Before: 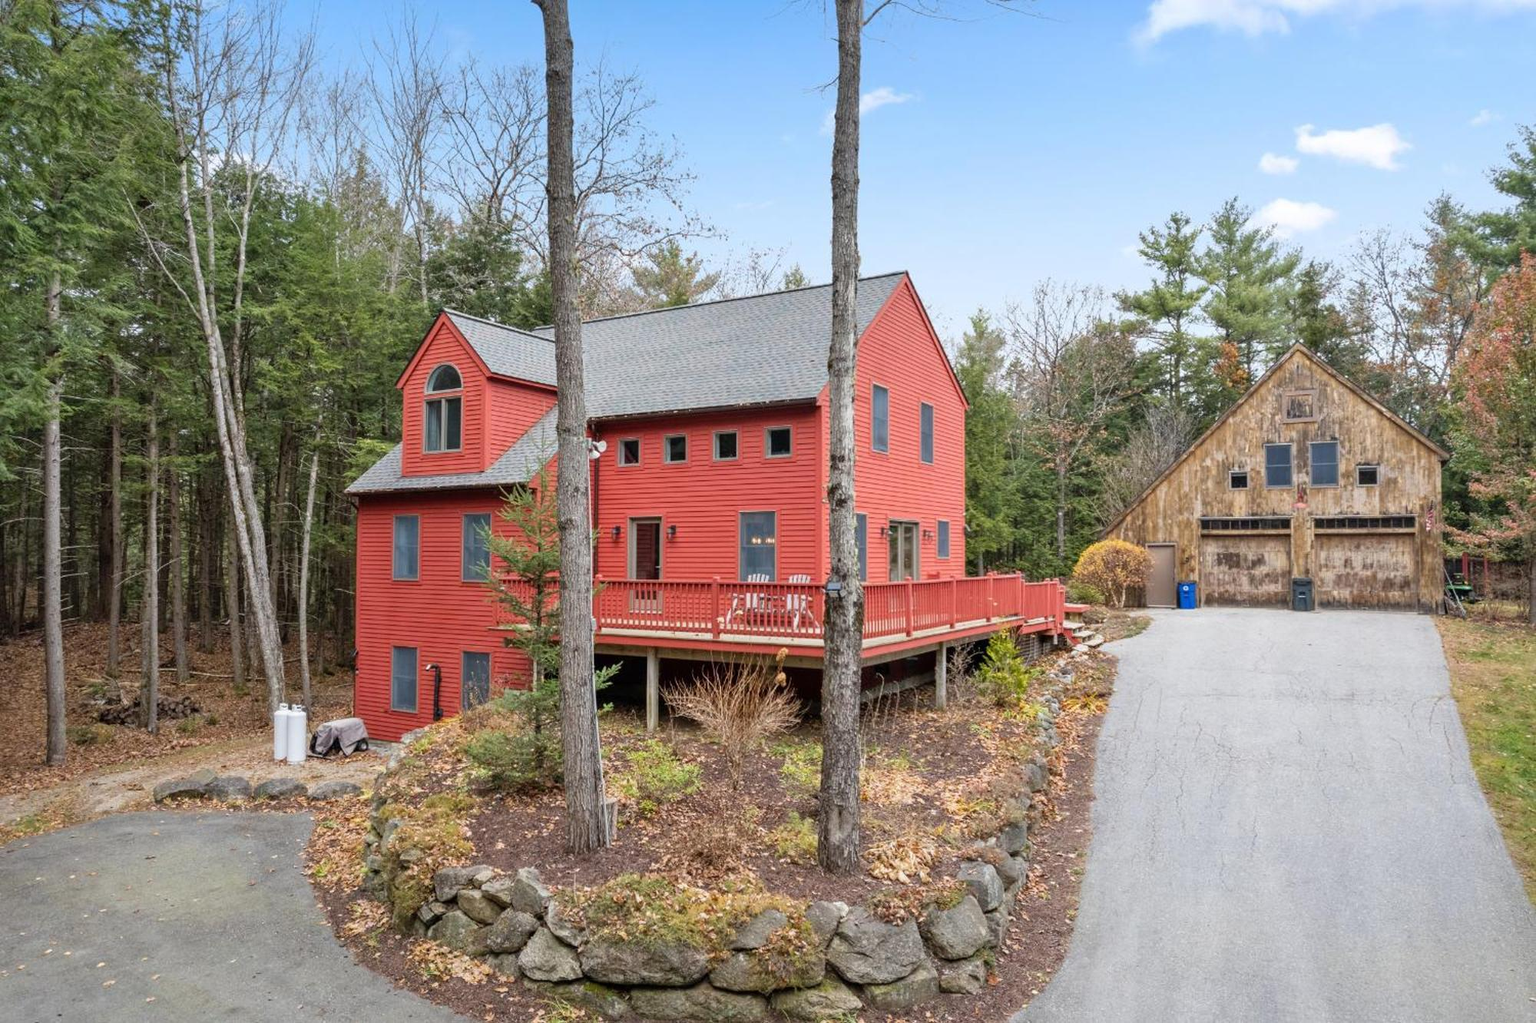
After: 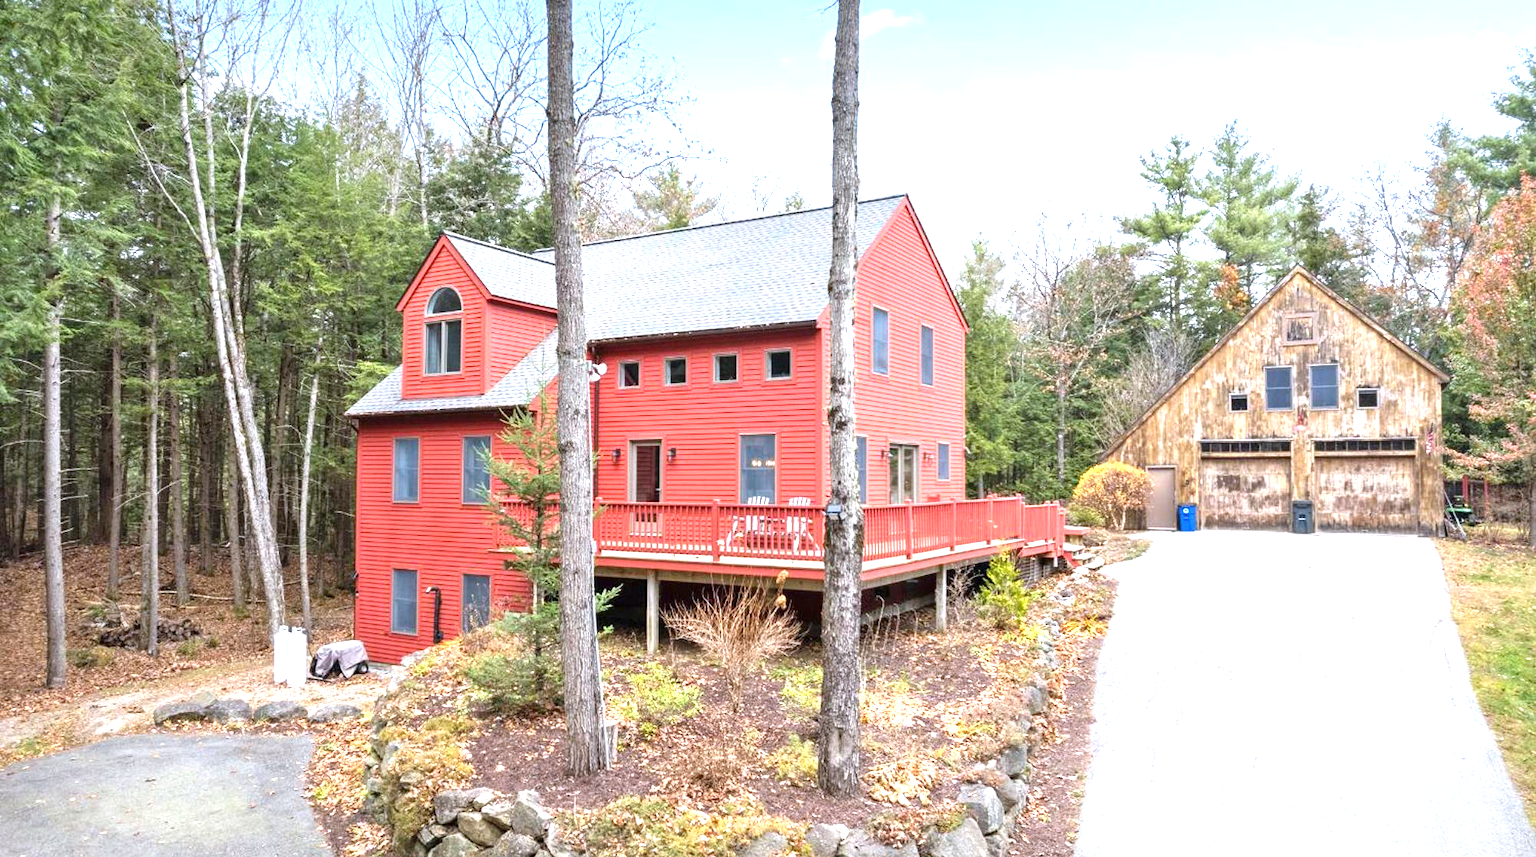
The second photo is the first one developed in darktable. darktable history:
white balance: red 0.984, blue 1.059
exposure: black level correction 0, exposure 1.2 EV, compensate highlight preservation false
crop: top 7.625%, bottom 8.027%
